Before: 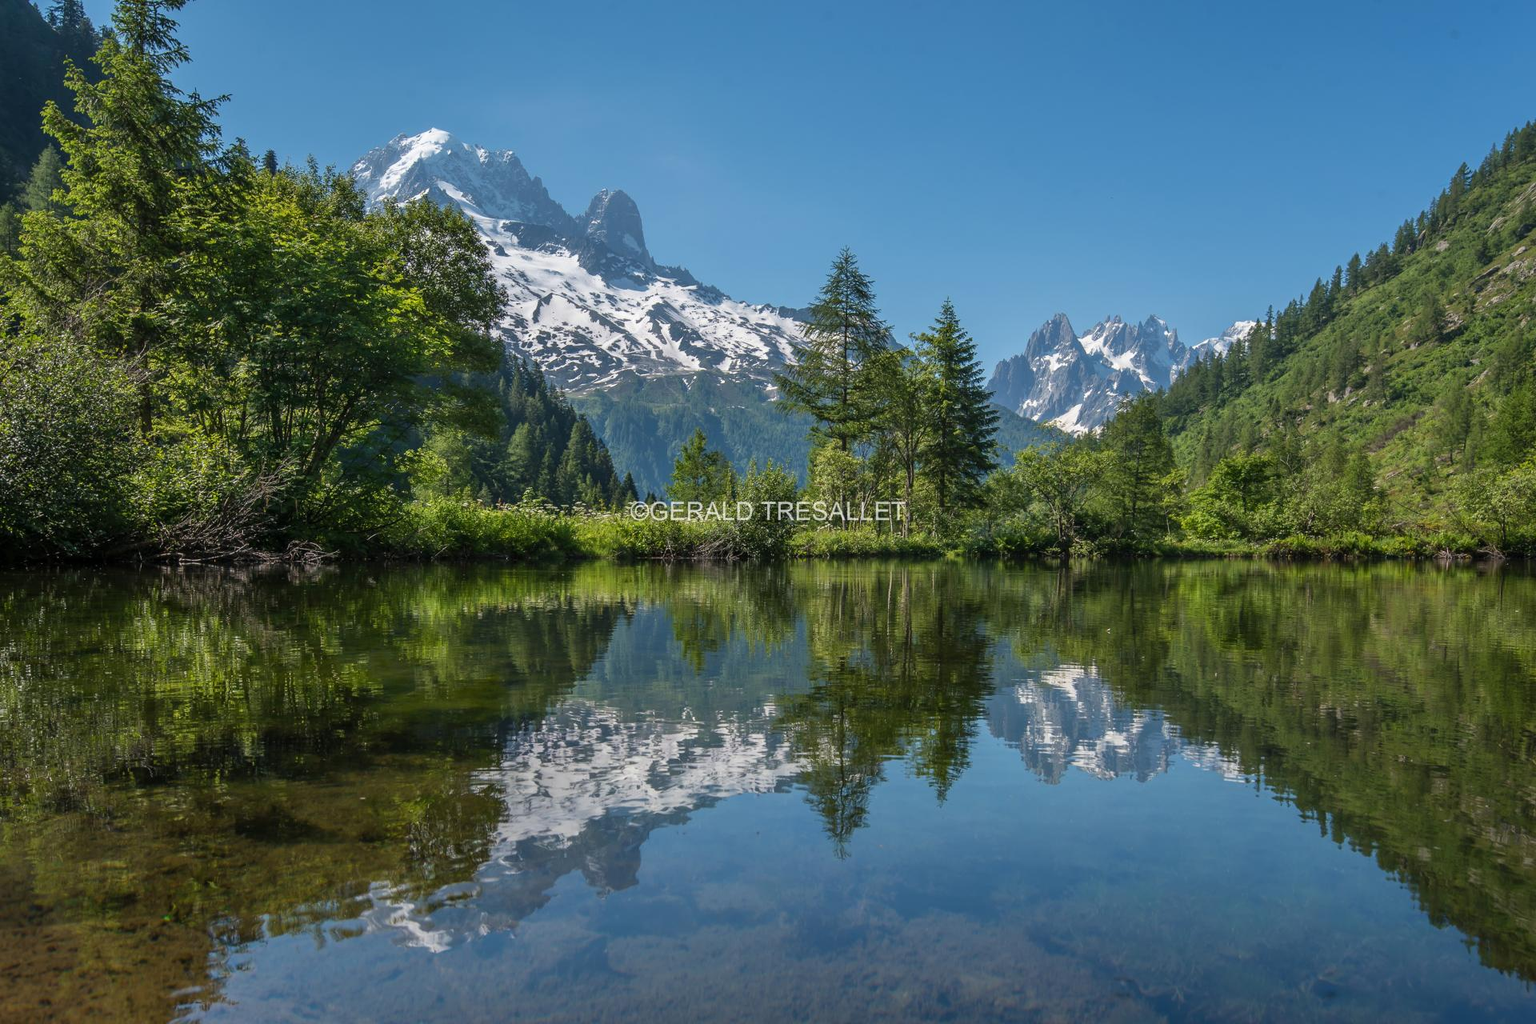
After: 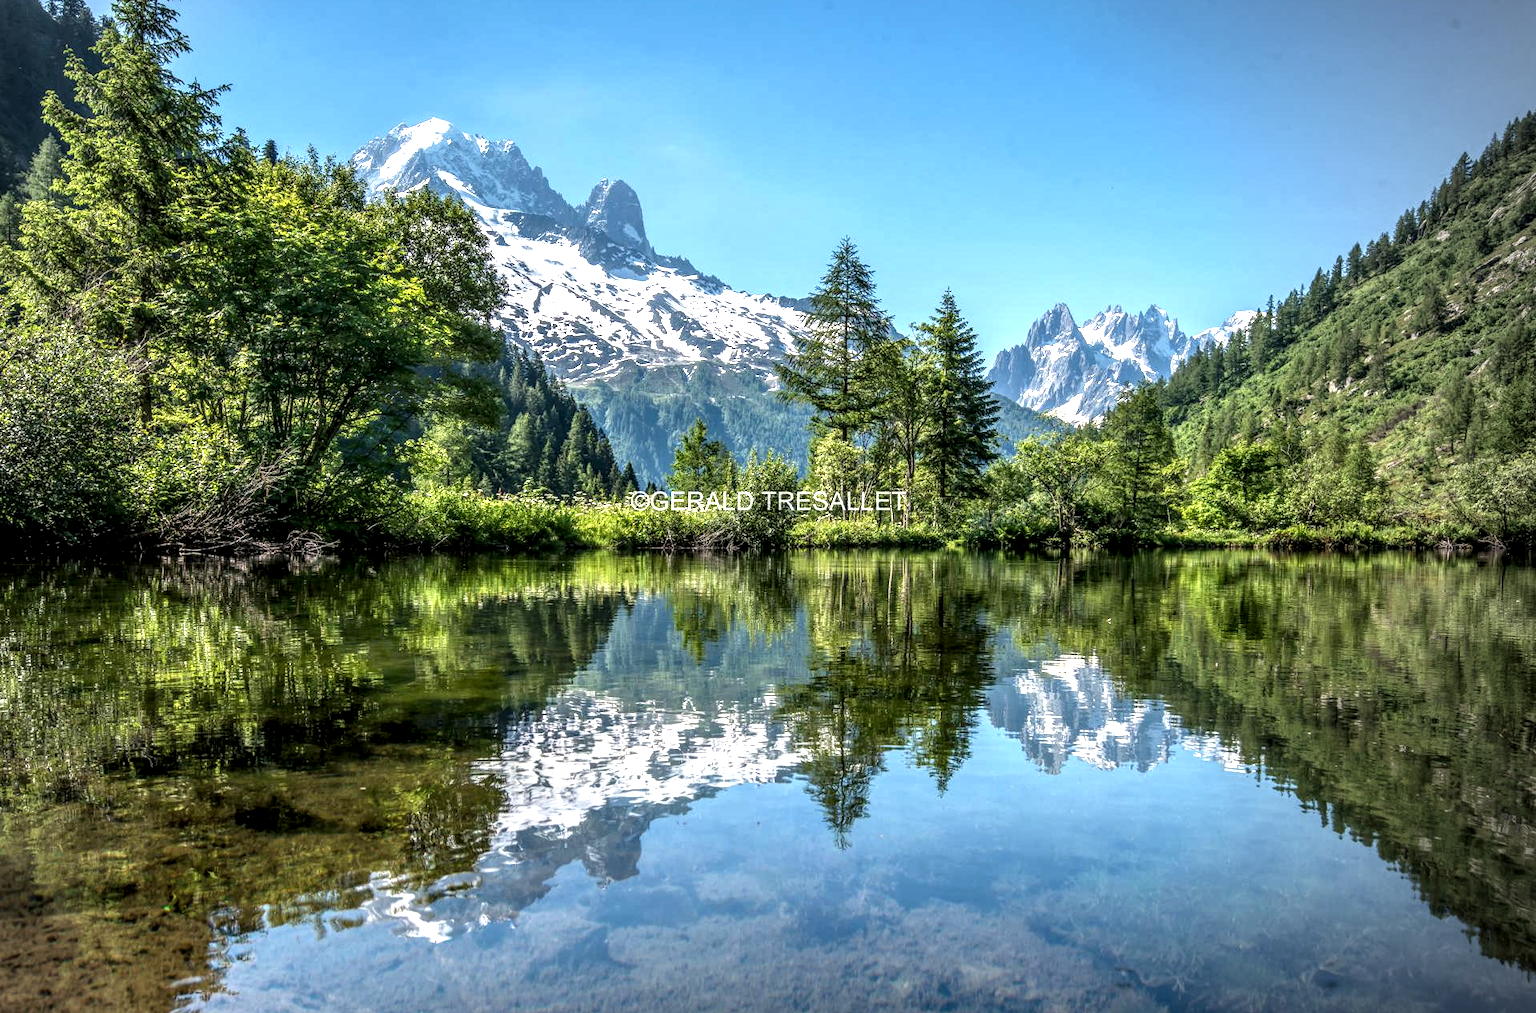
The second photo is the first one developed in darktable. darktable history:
local contrast: highlights 12%, shadows 38%, detail 183%, midtone range 0.471
exposure: exposure 1 EV, compensate highlight preservation false
crop: top 1.049%, right 0.001%
vignetting: center (-0.15, 0.013)
